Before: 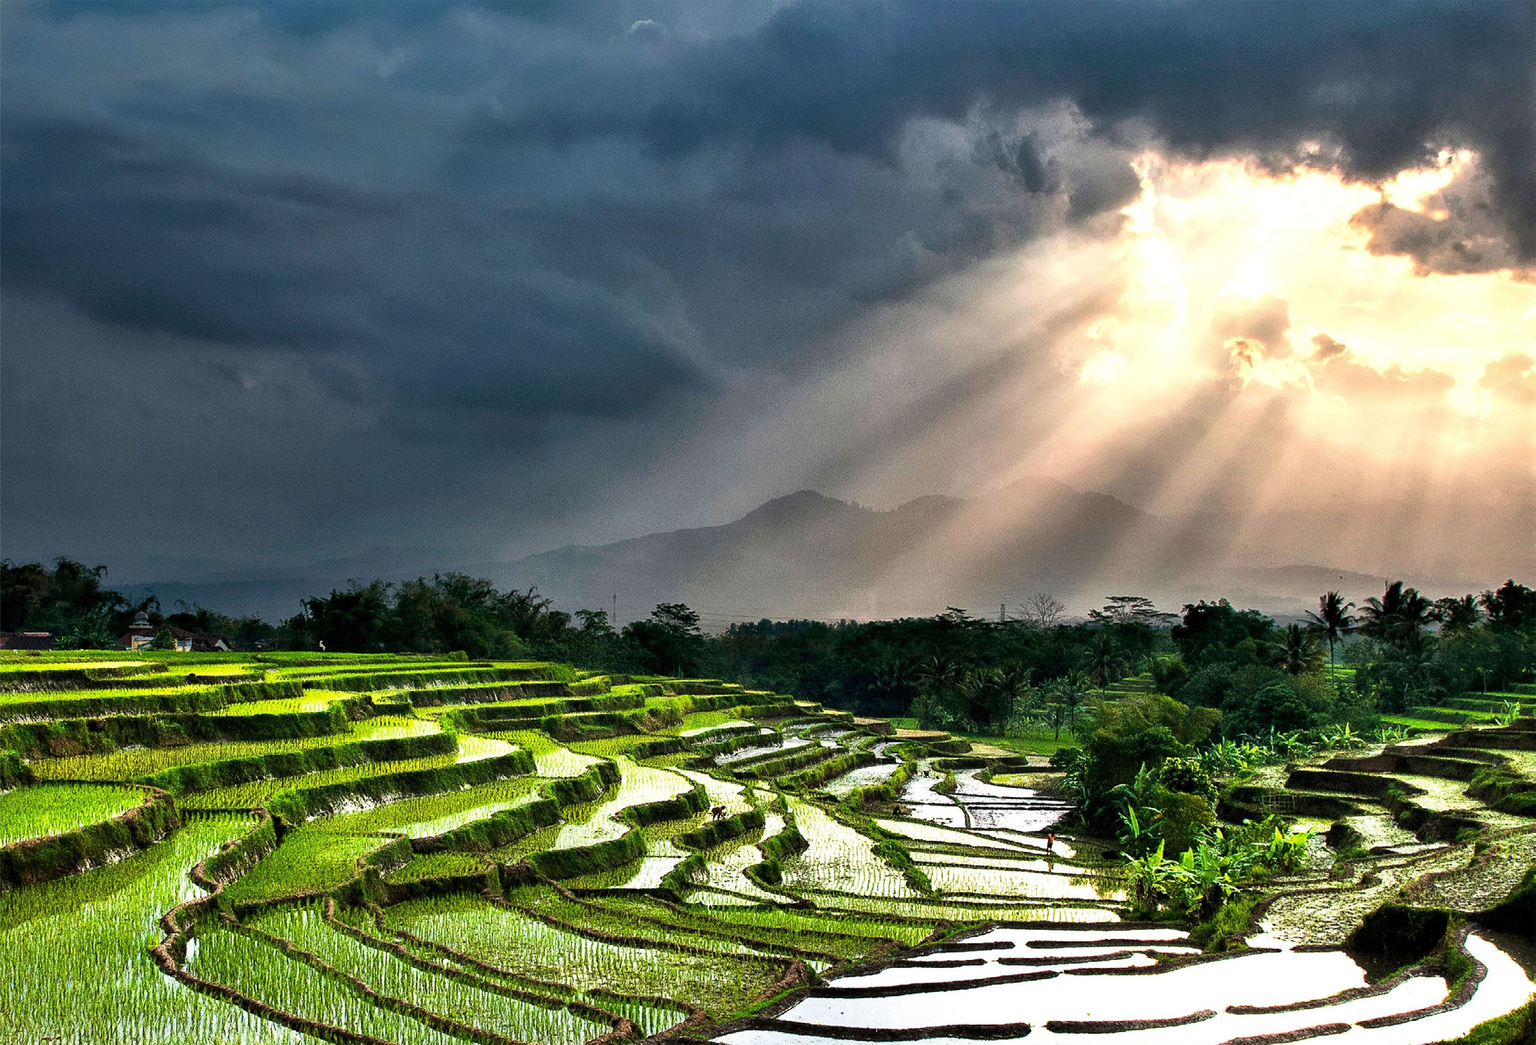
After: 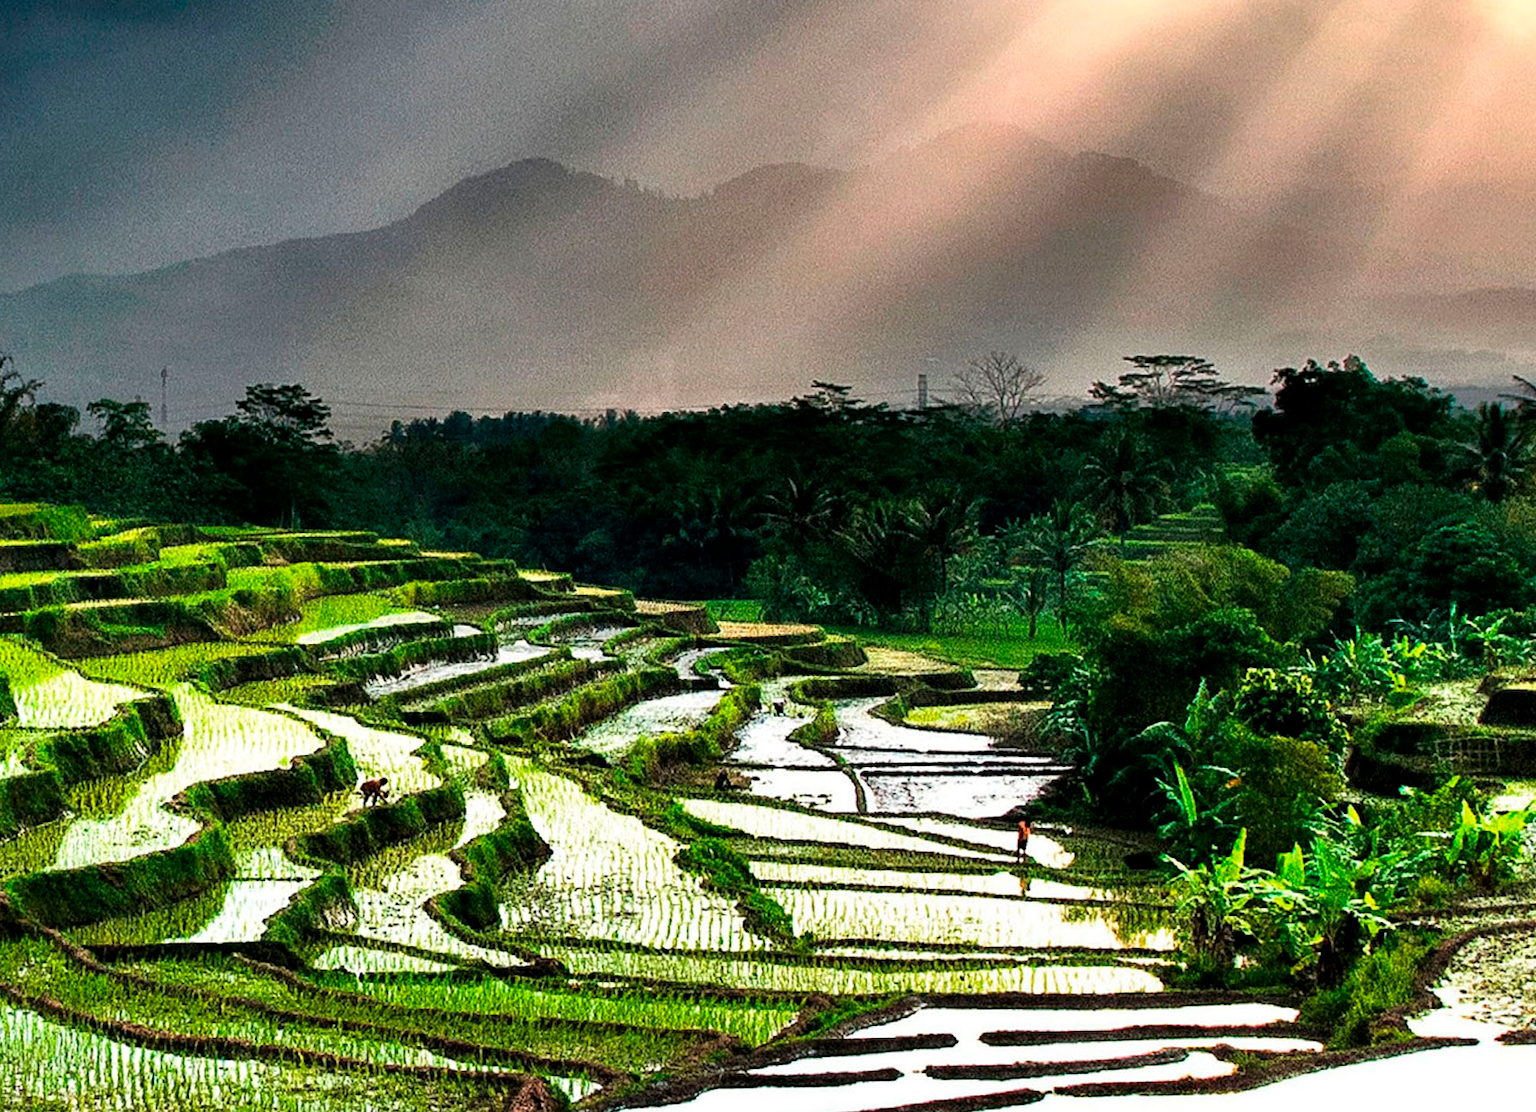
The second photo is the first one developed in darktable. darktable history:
rotate and perspective: rotation -1°, crop left 0.011, crop right 0.989, crop top 0.025, crop bottom 0.975
exposure: compensate highlight preservation false
tone equalizer: on, module defaults
crop: left 34.479%, top 38.822%, right 13.718%, bottom 5.172%
